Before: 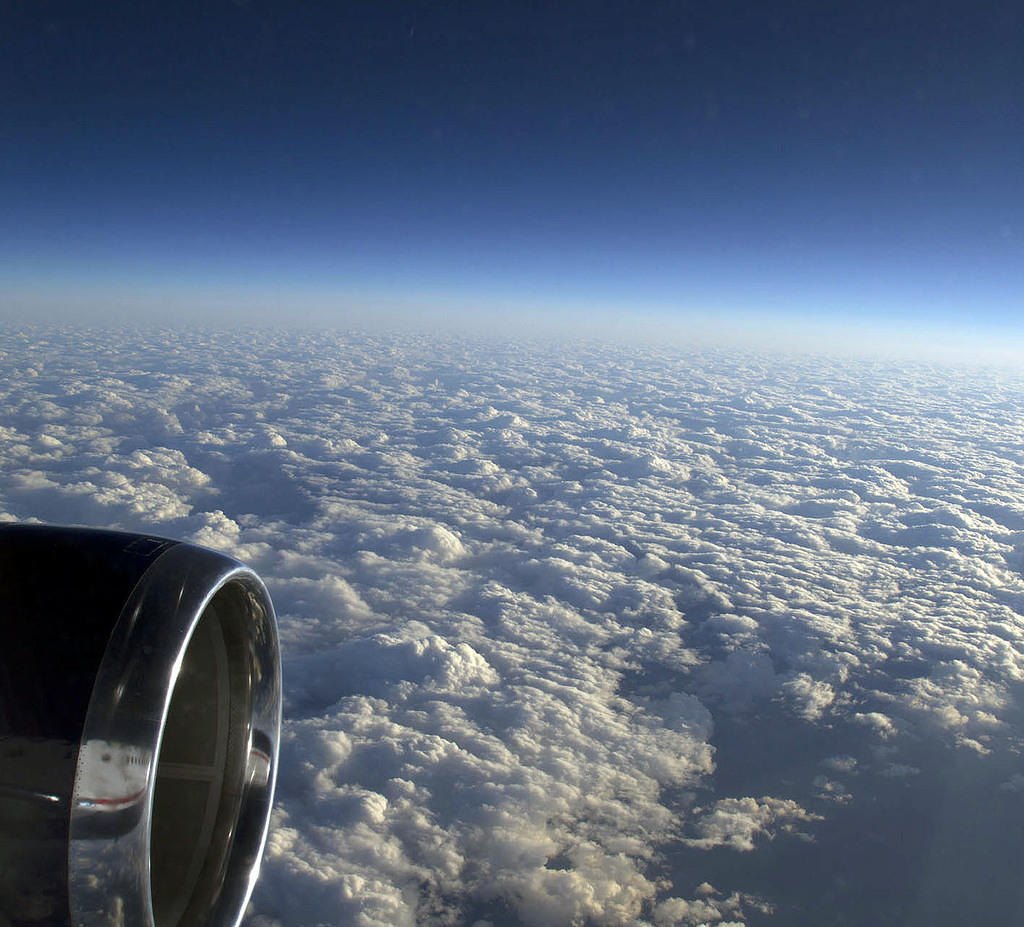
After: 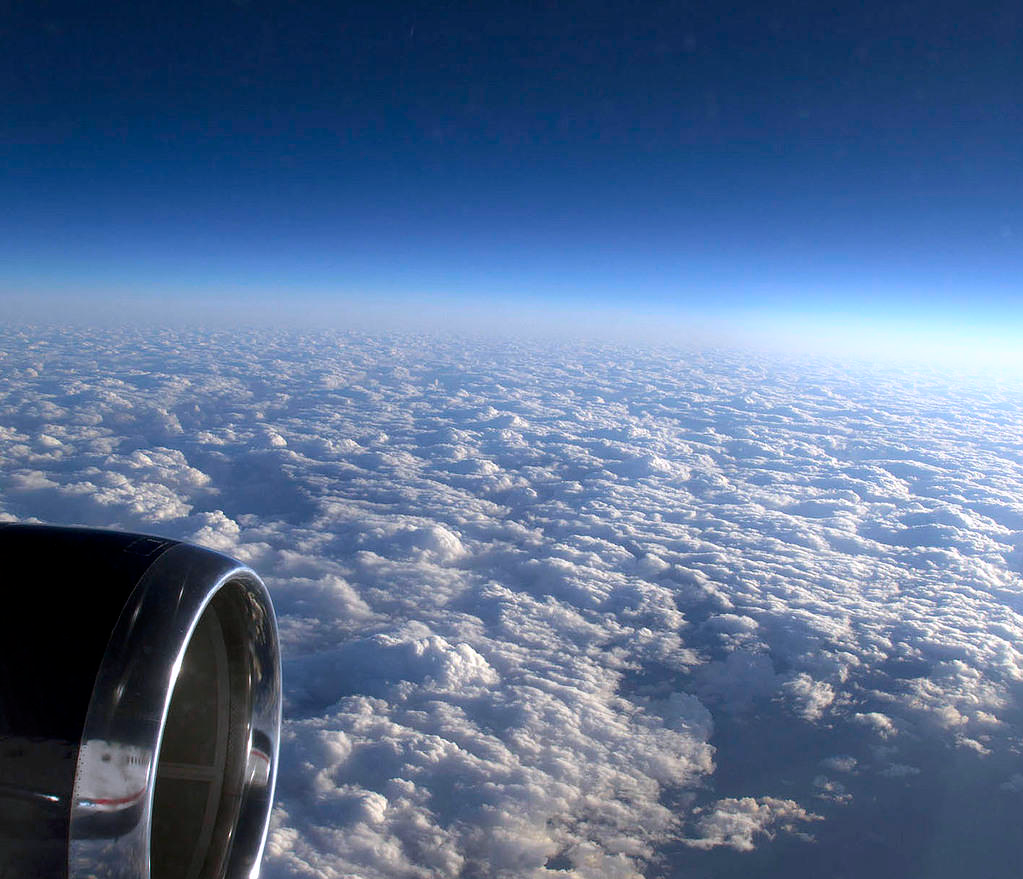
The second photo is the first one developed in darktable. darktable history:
white balance: red 1.004, blue 1.096
crop and rotate: top 0%, bottom 5.097%
tone equalizer: on, module defaults
bloom: size 5%, threshold 95%, strength 15%
